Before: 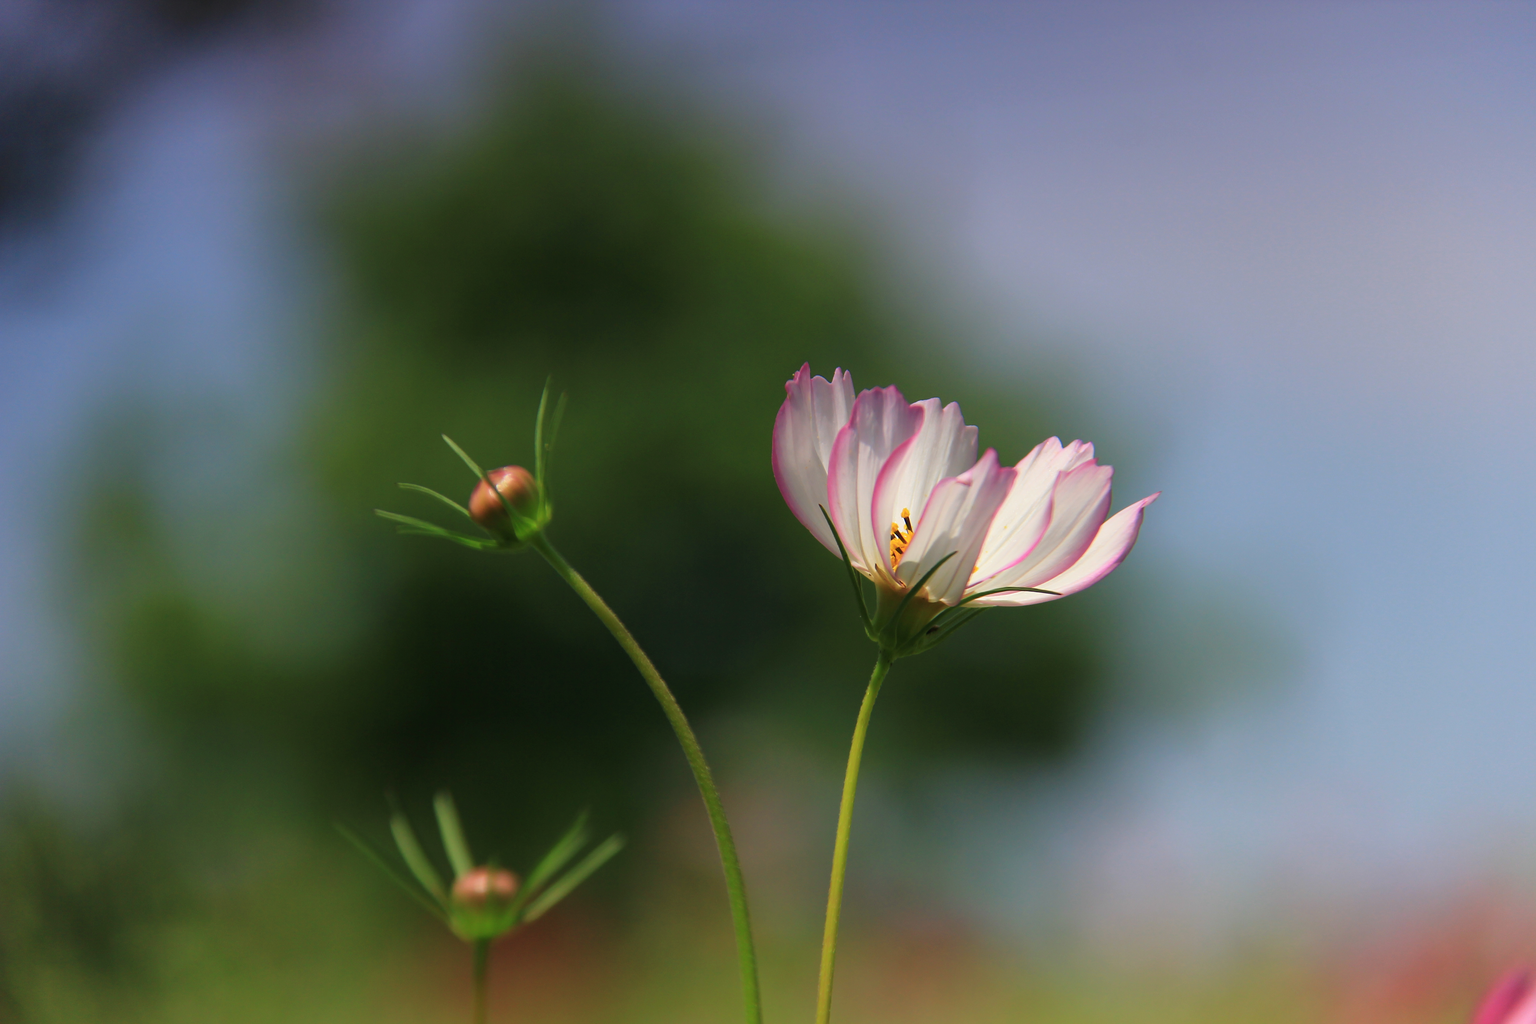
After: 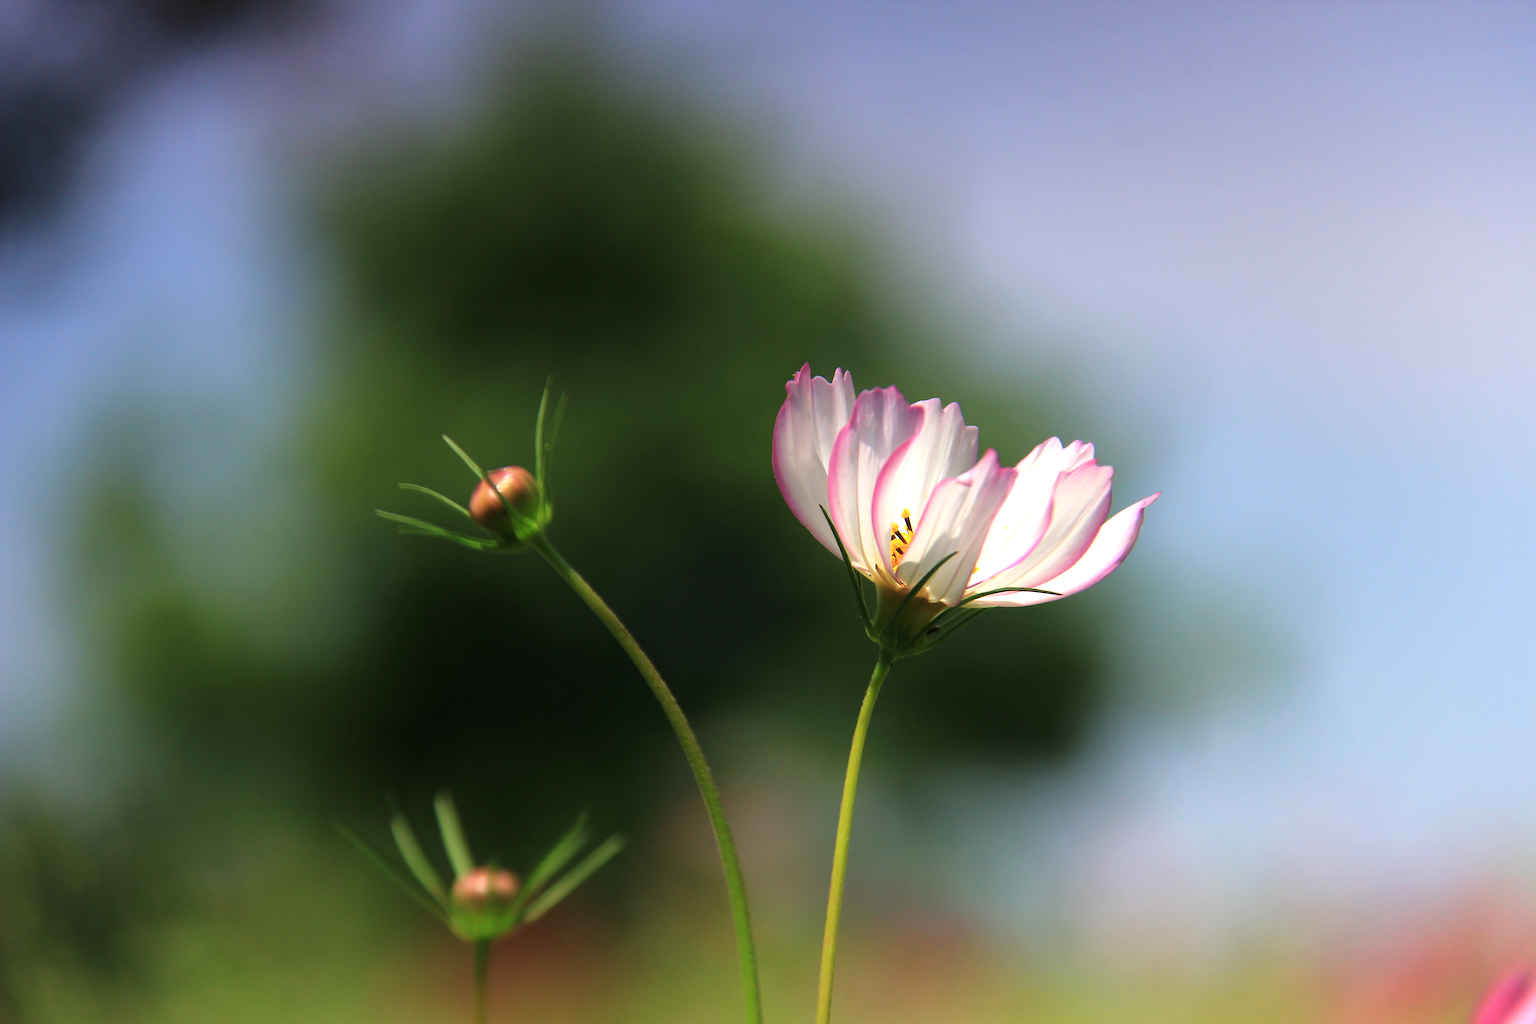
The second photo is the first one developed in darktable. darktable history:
tone equalizer: -8 EV -0.774 EV, -7 EV -0.721 EV, -6 EV -0.564 EV, -5 EV -0.392 EV, -3 EV 0.378 EV, -2 EV 0.6 EV, -1 EV 0.676 EV, +0 EV 0.738 EV, mask exposure compensation -0.505 EV
